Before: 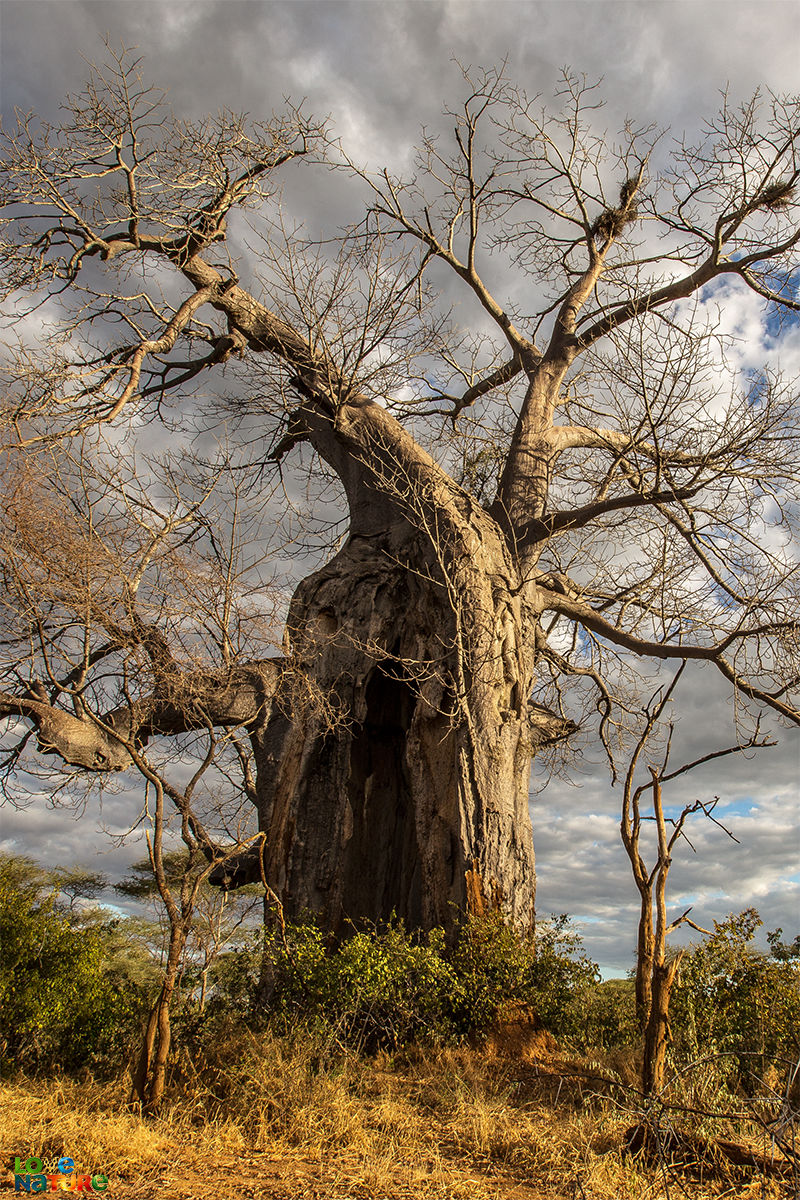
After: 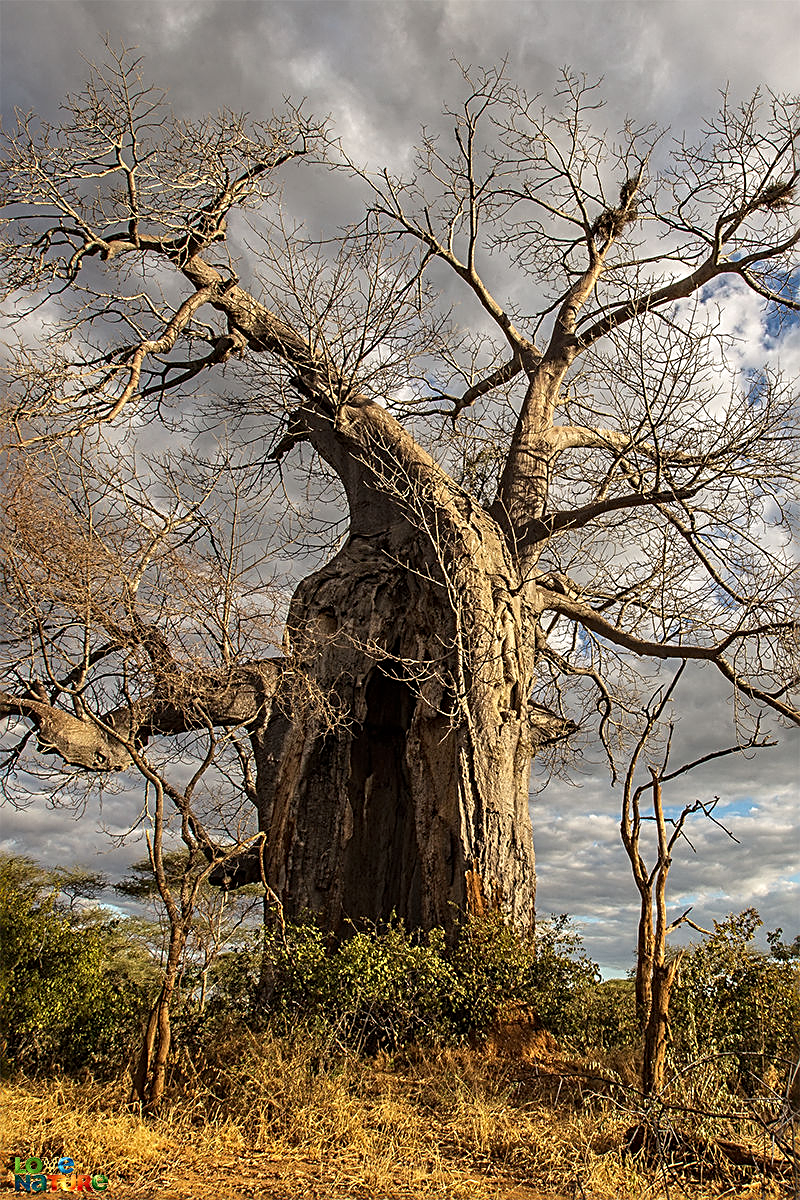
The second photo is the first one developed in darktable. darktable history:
sharpen: radius 2.681, amount 0.661
